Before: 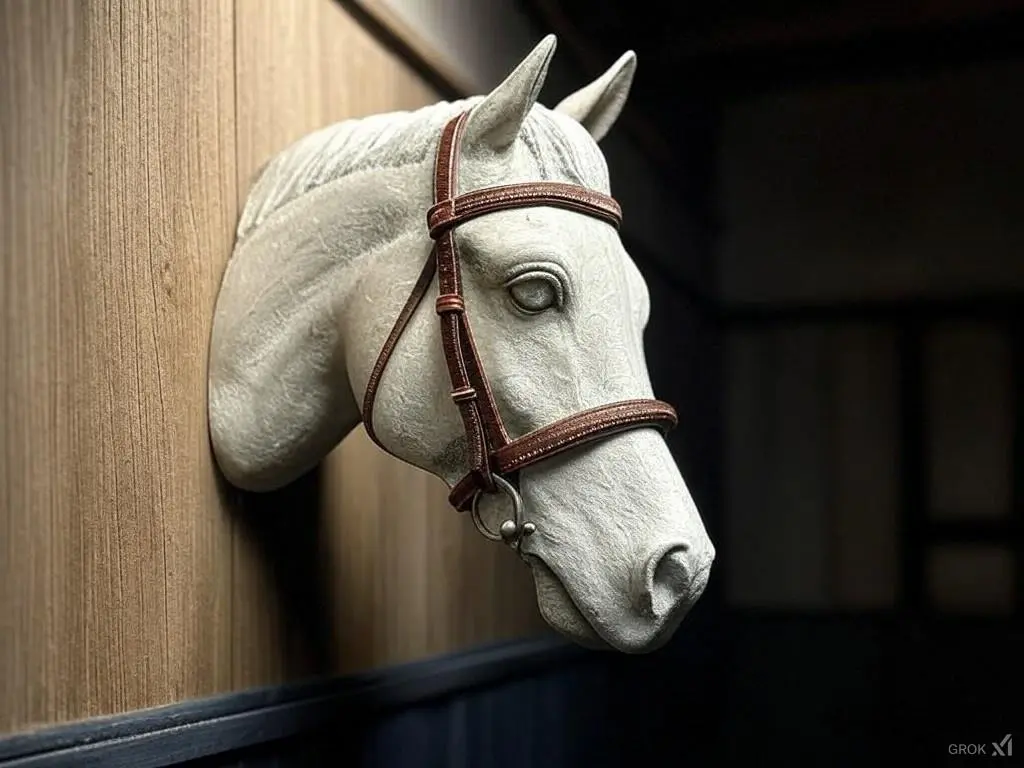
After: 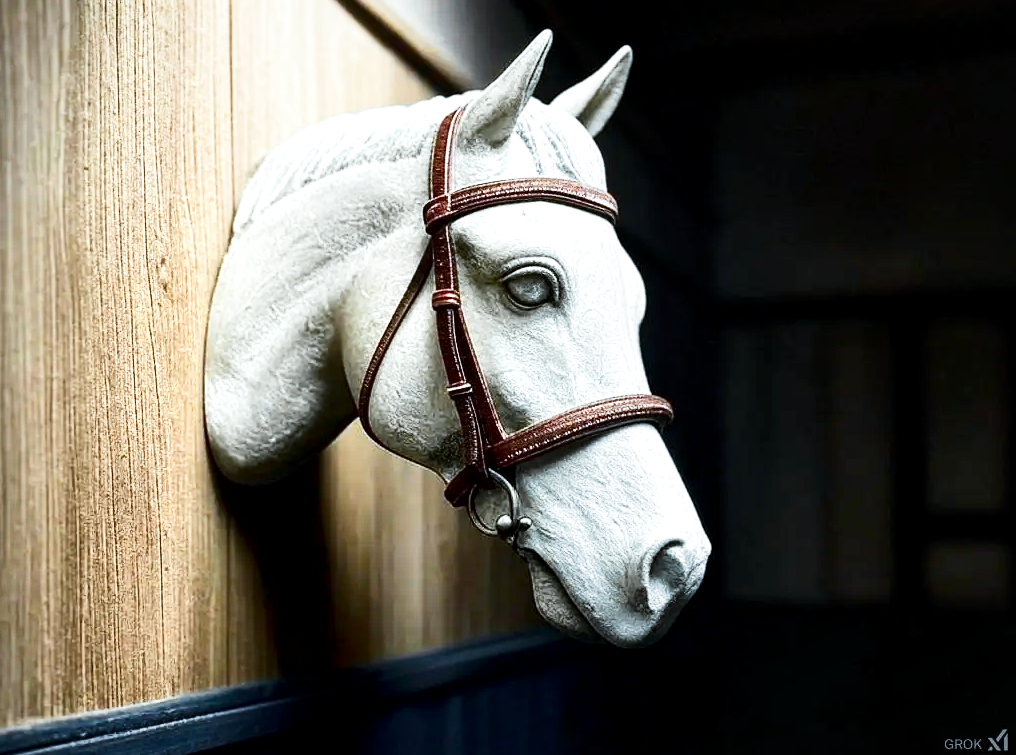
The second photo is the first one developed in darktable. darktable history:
crop: left 0.466%, top 0.766%, right 0.227%, bottom 0.918%
filmic rgb: black relative exposure -9.61 EV, white relative exposure 3.06 EV, hardness 6.11, color science v5 (2021), contrast in shadows safe, contrast in highlights safe
contrast brightness saturation: contrast 0.403, brightness 0.098, saturation 0.208
color zones: curves: ch0 [(0, 0.499) (0.143, 0.5) (0.286, 0.5) (0.429, 0.476) (0.571, 0.284) (0.714, 0.243) (0.857, 0.449) (1, 0.499)]; ch1 [(0, 0.532) (0.143, 0.645) (0.286, 0.696) (0.429, 0.211) (0.571, 0.504) (0.714, 0.493) (0.857, 0.495) (1, 0.532)]; ch2 [(0, 0.5) (0.143, 0.5) (0.286, 0.427) (0.429, 0.324) (0.571, 0.5) (0.714, 0.5) (0.857, 0.5) (1, 0.5)]
local contrast: mode bilateral grid, contrast 70, coarseness 74, detail 181%, midtone range 0.2
exposure: black level correction 0, exposure 0.499 EV, compensate exposure bias true, compensate highlight preservation false
color calibration: illuminant F (fluorescent), F source F9 (Cool White Deluxe 4150 K) – high CRI, x 0.374, y 0.373, temperature 4162.64 K
